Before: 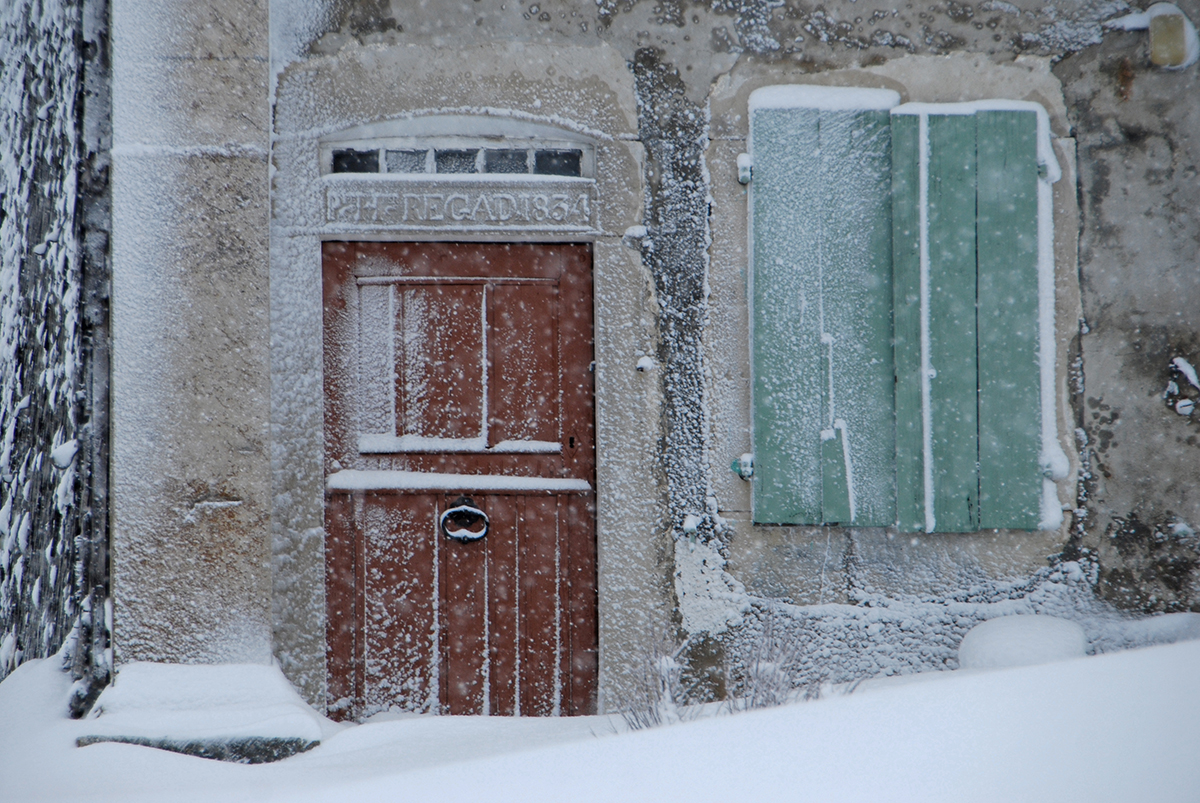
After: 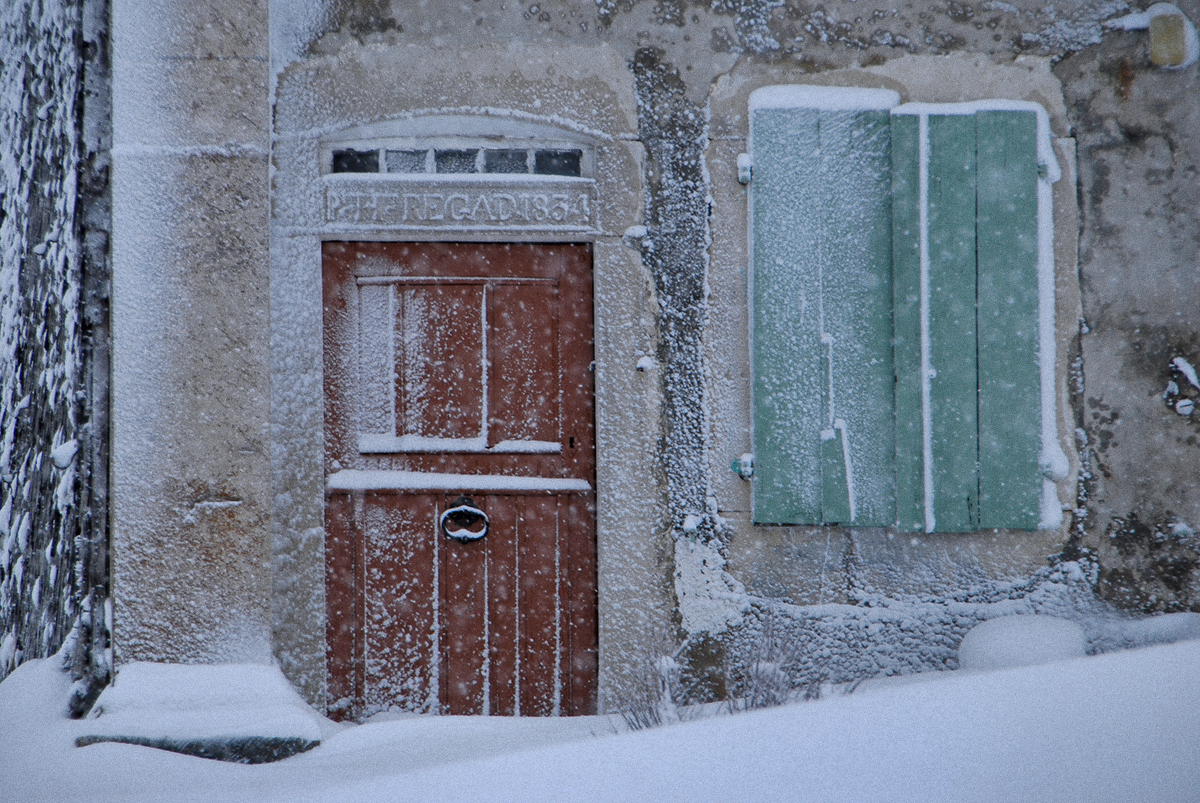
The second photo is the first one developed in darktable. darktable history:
white balance: red 0.984, blue 1.059
grain: coarseness 0.09 ISO
shadows and highlights: white point adjustment -3.64, highlights -63.34, highlights color adjustment 42%, soften with gaussian
